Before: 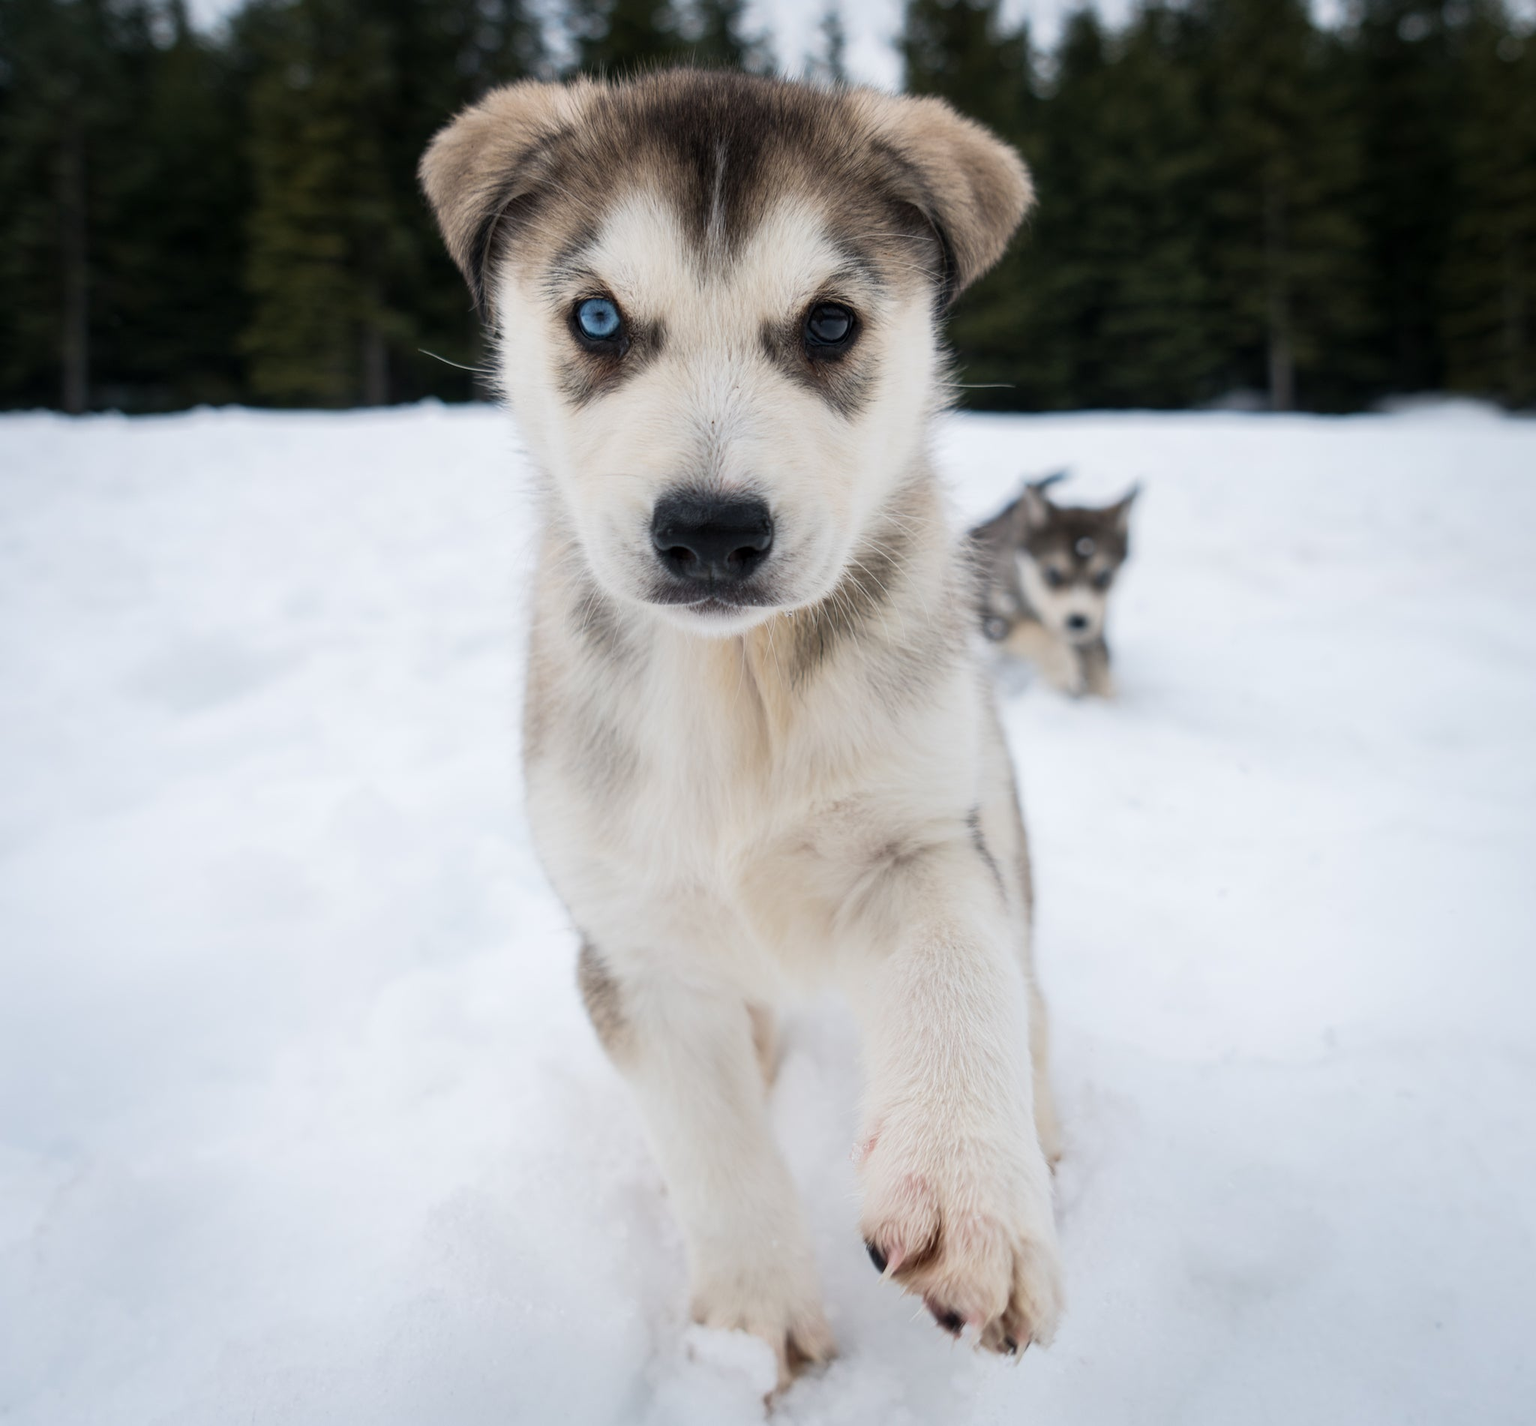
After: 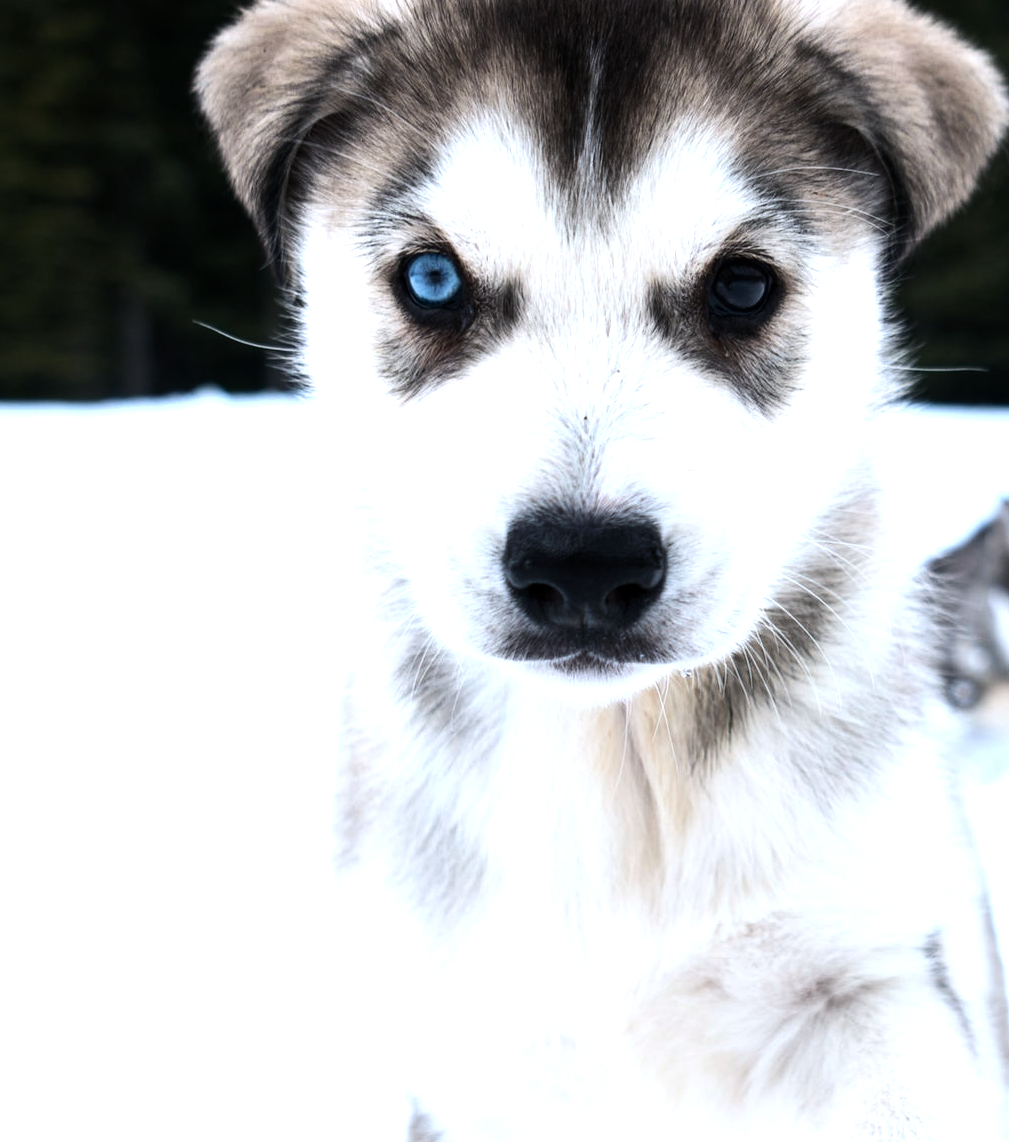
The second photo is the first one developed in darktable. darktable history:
crop: left 17.835%, top 7.675%, right 32.881%, bottom 32.213%
tone equalizer: -8 EV -1.08 EV, -7 EV -1.01 EV, -6 EV -0.867 EV, -5 EV -0.578 EV, -3 EV 0.578 EV, -2 EV 0.867 EV, -1 EV 1.01 EV, +0 EV 1.08 EV, edges refinement/feathering 500, mask exposure compensation -1.57 EV, preserve details no
color calibration: x 0.37, y 0.382, temperature 4313.32 K
